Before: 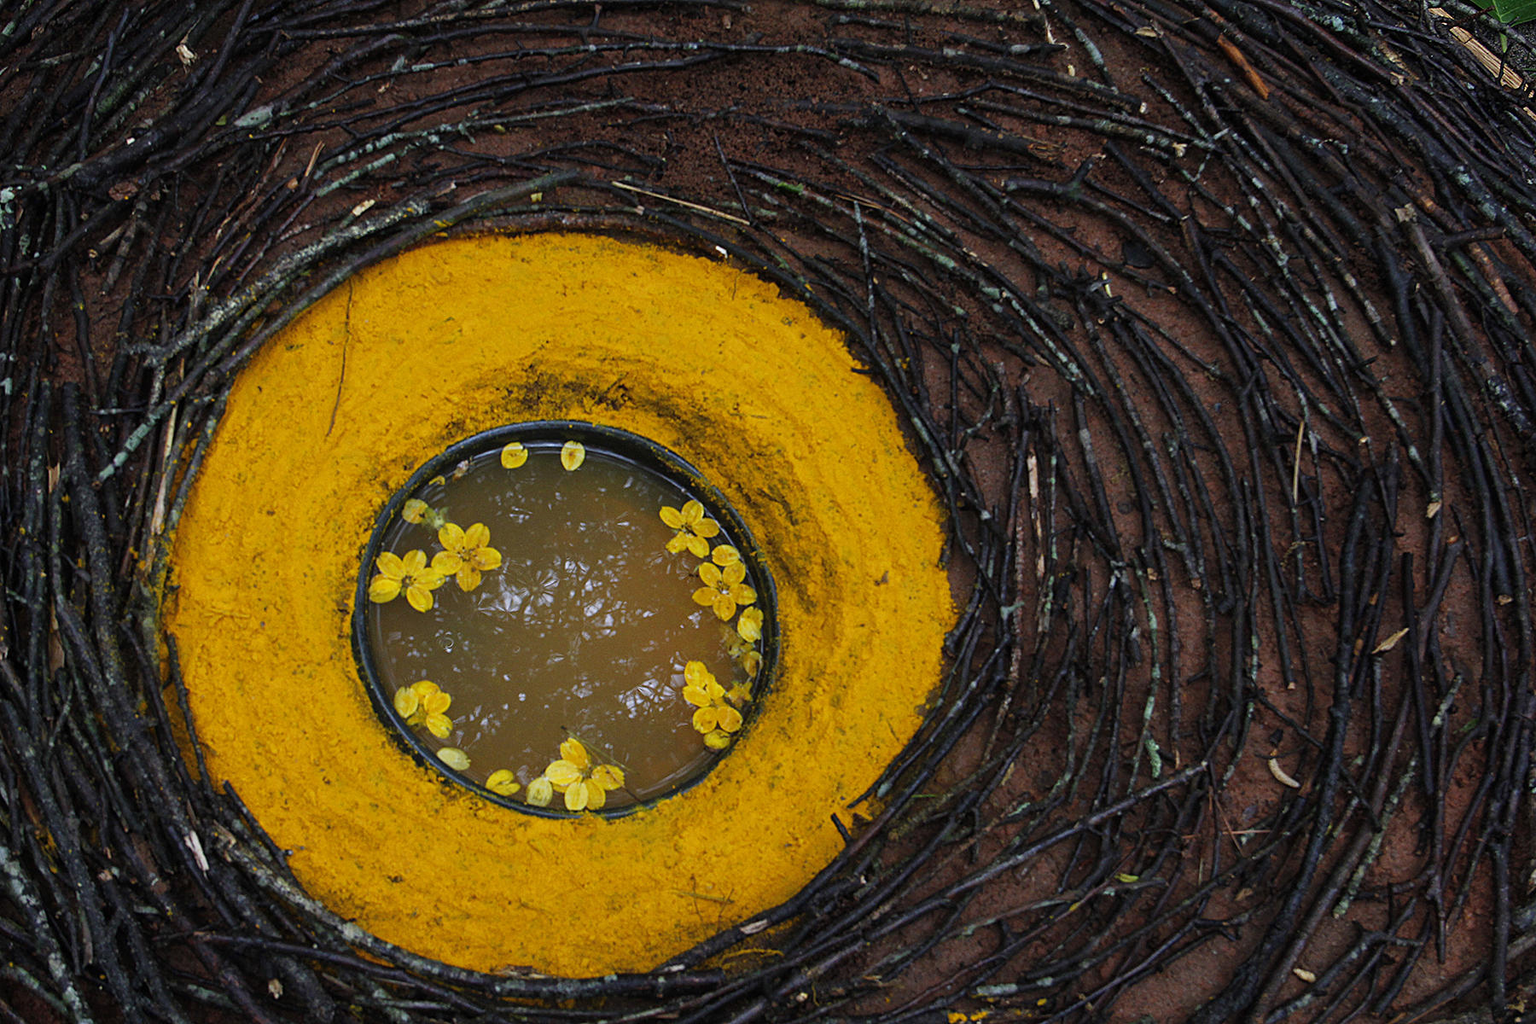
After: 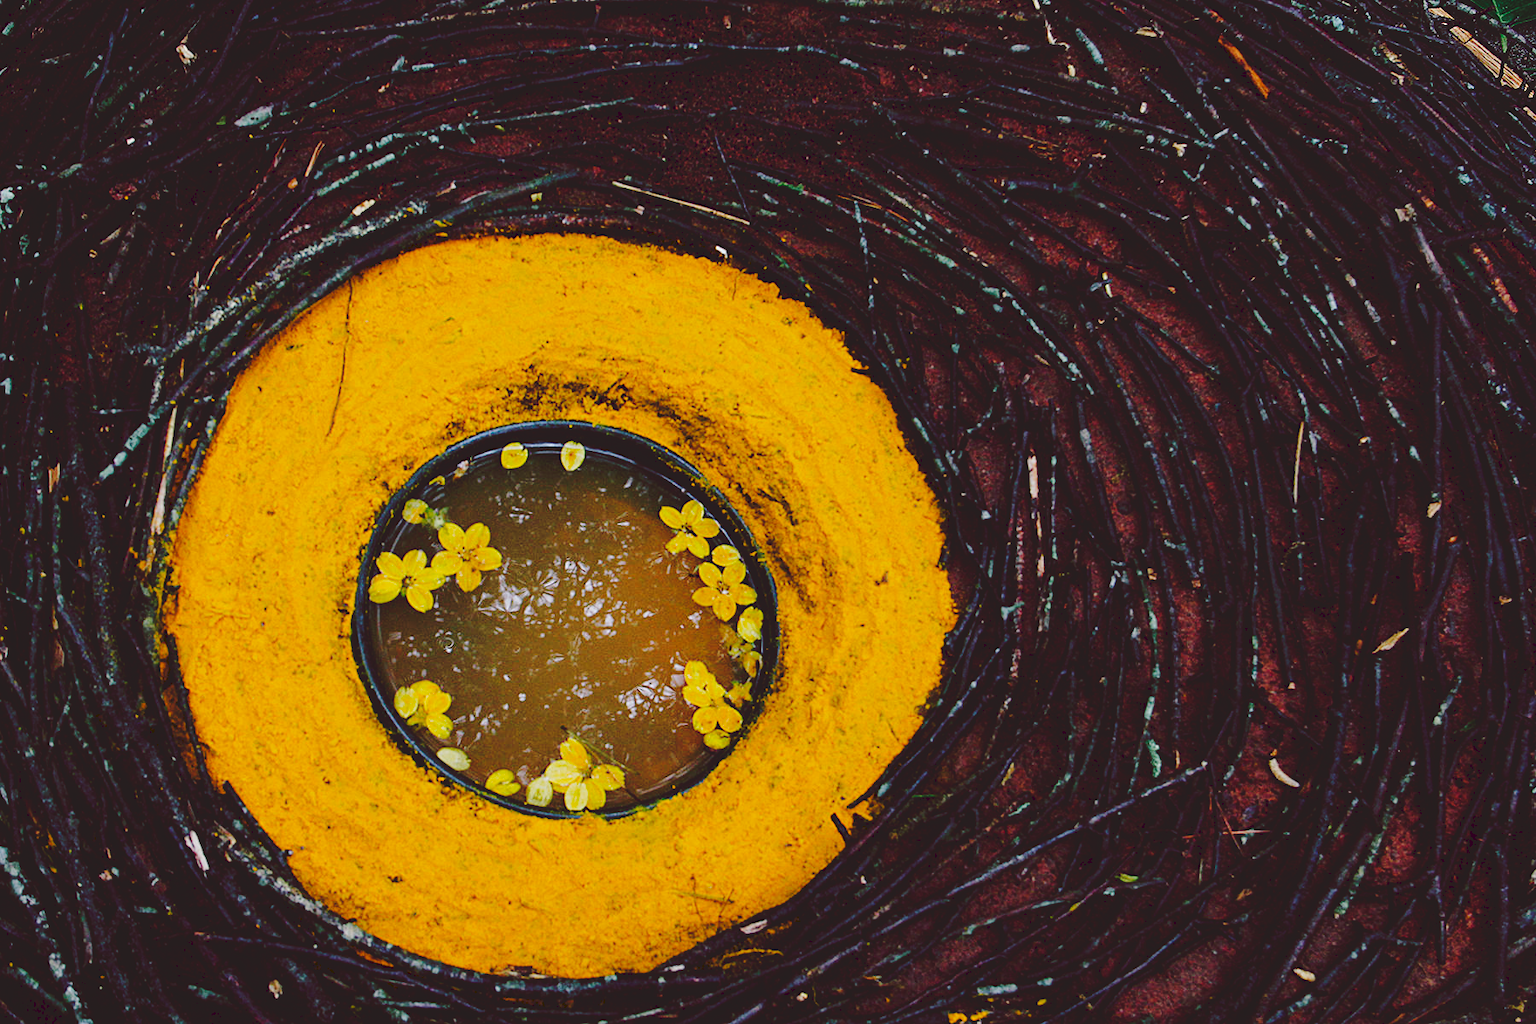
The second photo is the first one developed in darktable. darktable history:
tone curve: curves: ch0 [(0, 0) (0.003, 0.117) (0.011, 0.115) (0.025, 0.116) (0.044, 0.116) (0.069, 0.112) (0.1, 0.113) (0.136, 0.127) (0.177, 0.148) (0.224, 0.191) (0.277, 0.249) (0.335, 0.363) (0.399, 0.479) (0.468, 0.589) (0.543, 0.664) (0.623, 0.733) (0.709, 0.799) (0.801, 0.852) (0.898, 0.914) (1, 1)], preserve colors none
color look up table: target L [97.28, 90.61, 91.44, 84.85, 79.08, 74.21, 70.88, 61.74, 53.73, 52.22, 21.55, 200.71, 77.06, 72.59, 70.52, 53.65, 53.63, 47.23, 46.65, 44.65, 35.8, 24.24, 13.86, 9.041, 5.302, 96.47, 78.23, 79.17, 75.12, 57.48, 56.32, 66.99, 52.3, 51.06, 53.72, 54.69, 33.35, 33.32, 34.09, 27.09, 29.82, 5.71, 4.972, 90.6, 78.6, 69.3, 52.7, 39.33, 29.62], target a [-6.172, -8.435, -19.08, -38.26, -29.19, -2.014, -12.47, -23.91, -42.91, -22.83, -15.15, 0, 19.68, 34.44, 7.881, 52.37, 51.76, 68.21, 17.43, 10.48, 30.88, 29.35, 12.89, 44.38, 33.52, 2.718, 30.89, 7.823, 46.41, 69.45, 18.31, 46.95, 13.16, 42.42, 50.3, 11.82, 12.22, 10.37, 37.37, 0.101, 35.44, 40.78, 33.84, -23.73, -22.13, -23.74, -7.783, -17.06, -3.854], target b [20.75, 3.584, 30.4, 27.79, 9.032, 36.43, 65.8, 7.7, 29.57, 21.39, 13.89, -0.001, 69.18, 40.05, 1.98, 26.54, 48.72, 14.82, 38.48, 24.33, 60.87, 40.92, 23.12, -7.278, 8.264, -1.428, -1.39, -19.26, -21.97, -26.4, -36.33, -41.78, -6.285, 1.133, -29.39, -63.23, -20.68, -51.15, -58.67, -2.514, -12.35, -43.52, -15.45, -10.05, -26.36, -10.42, -29.96, -4.874, -15.53], num patches 49
